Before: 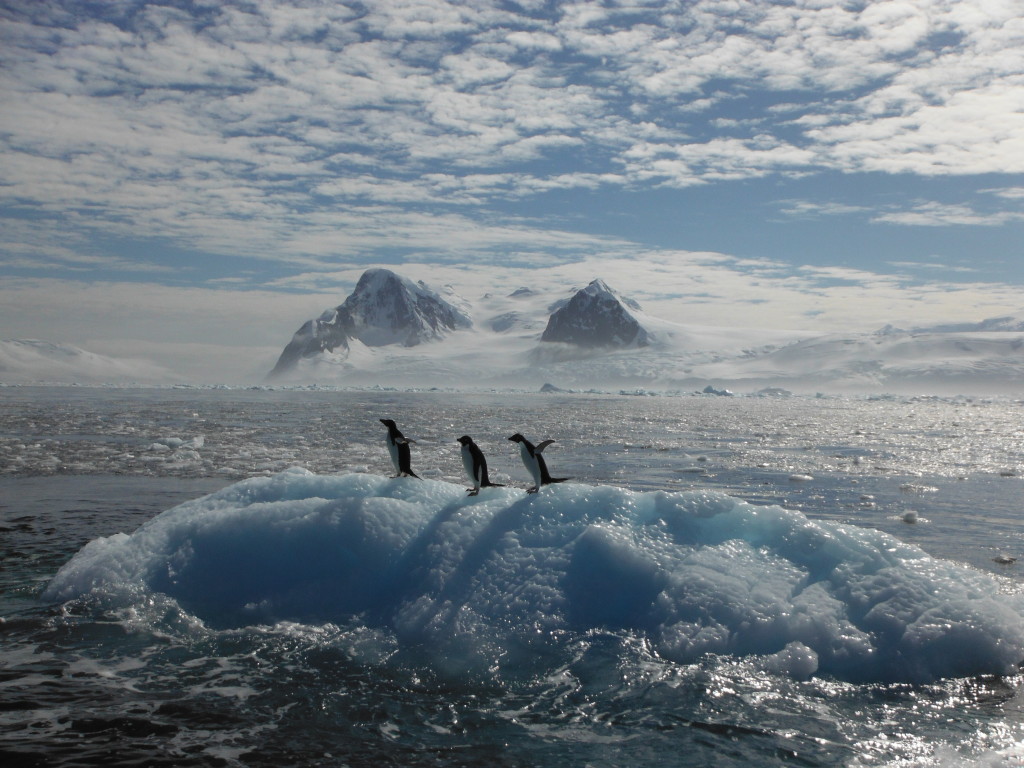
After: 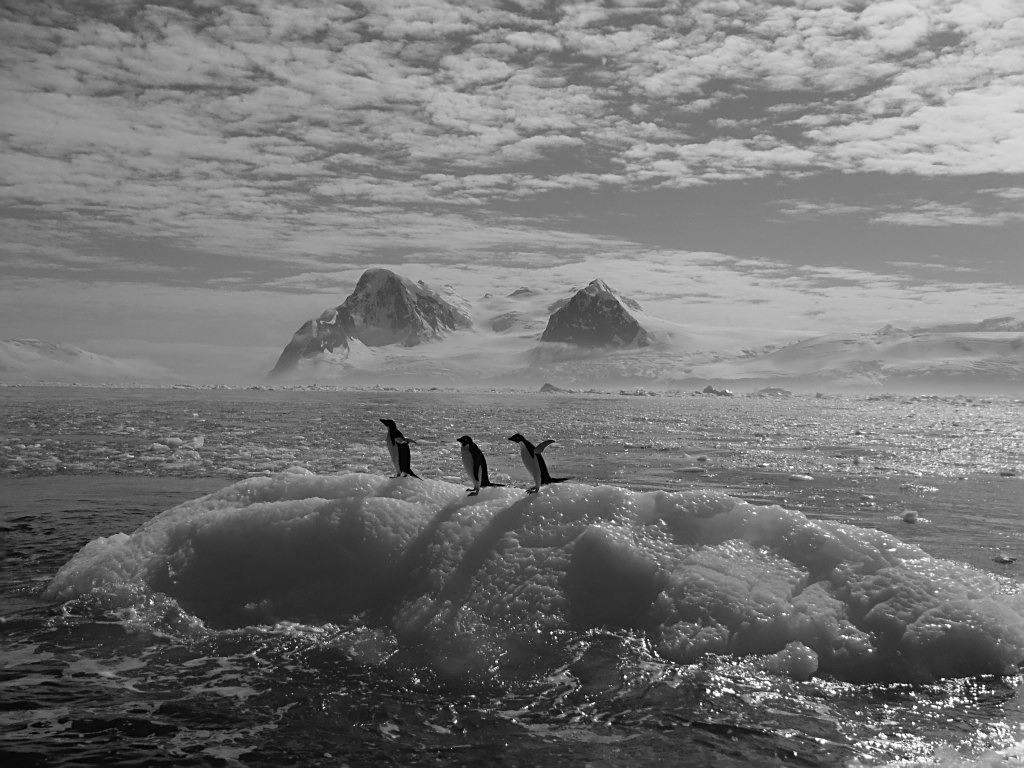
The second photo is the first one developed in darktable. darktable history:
monochrome: a -74.22, b 78.2
sharpen: on, module defaults
